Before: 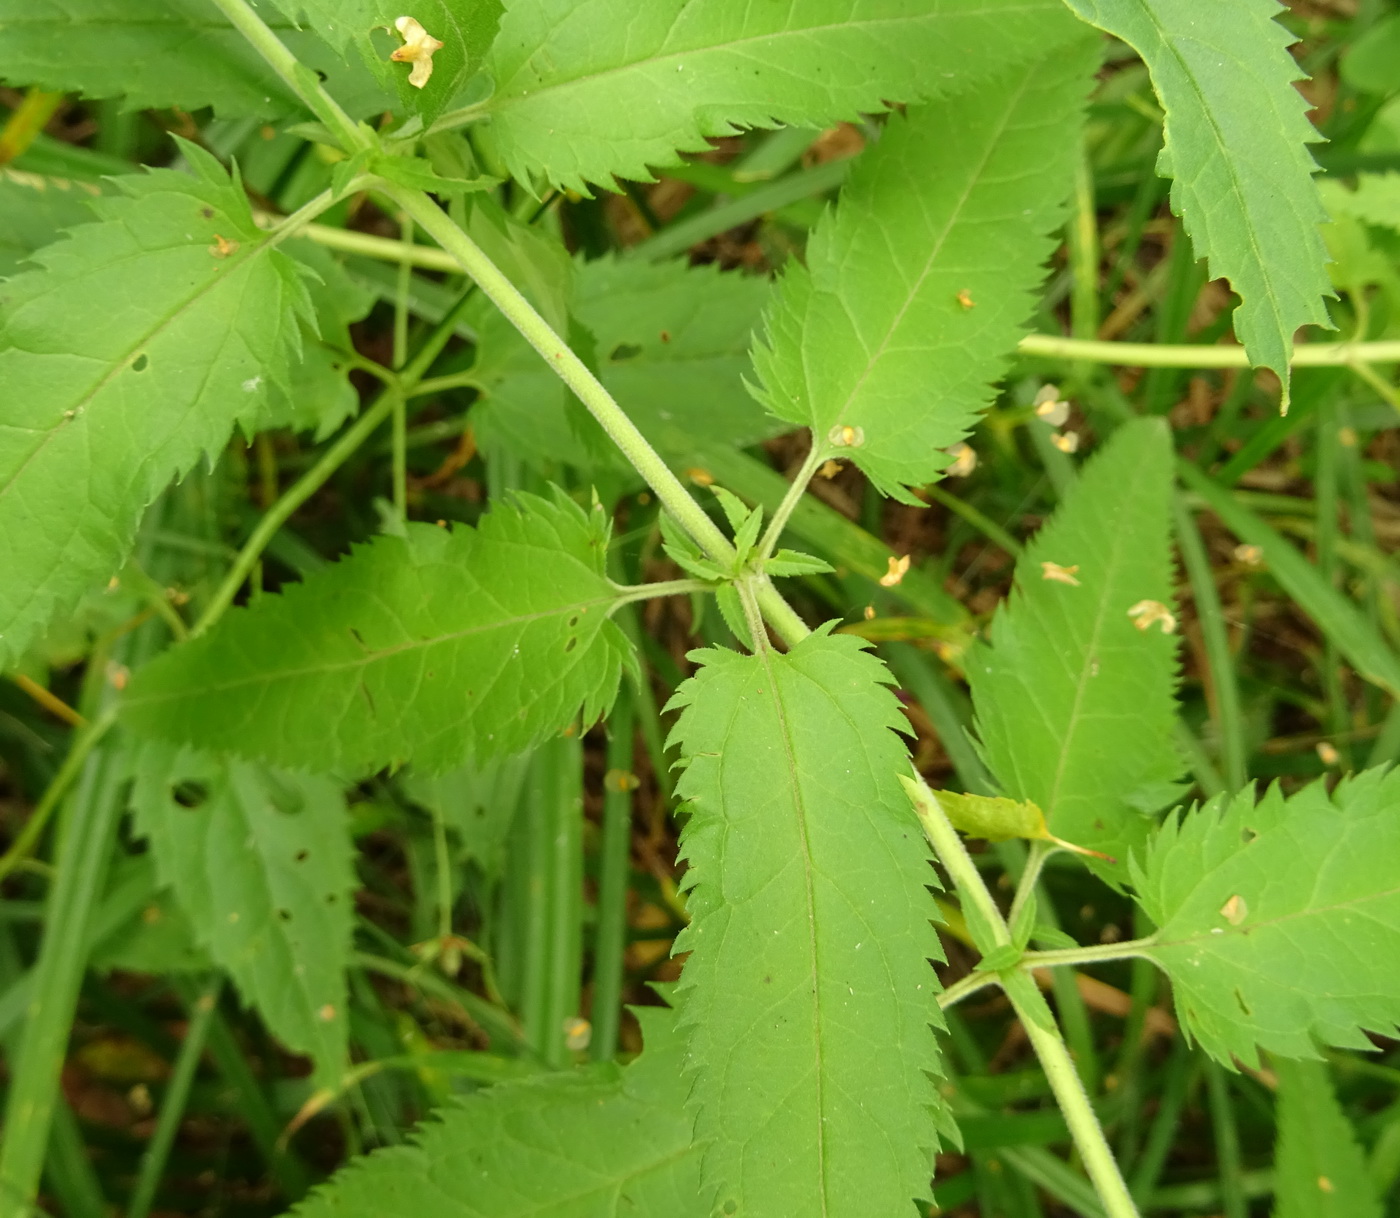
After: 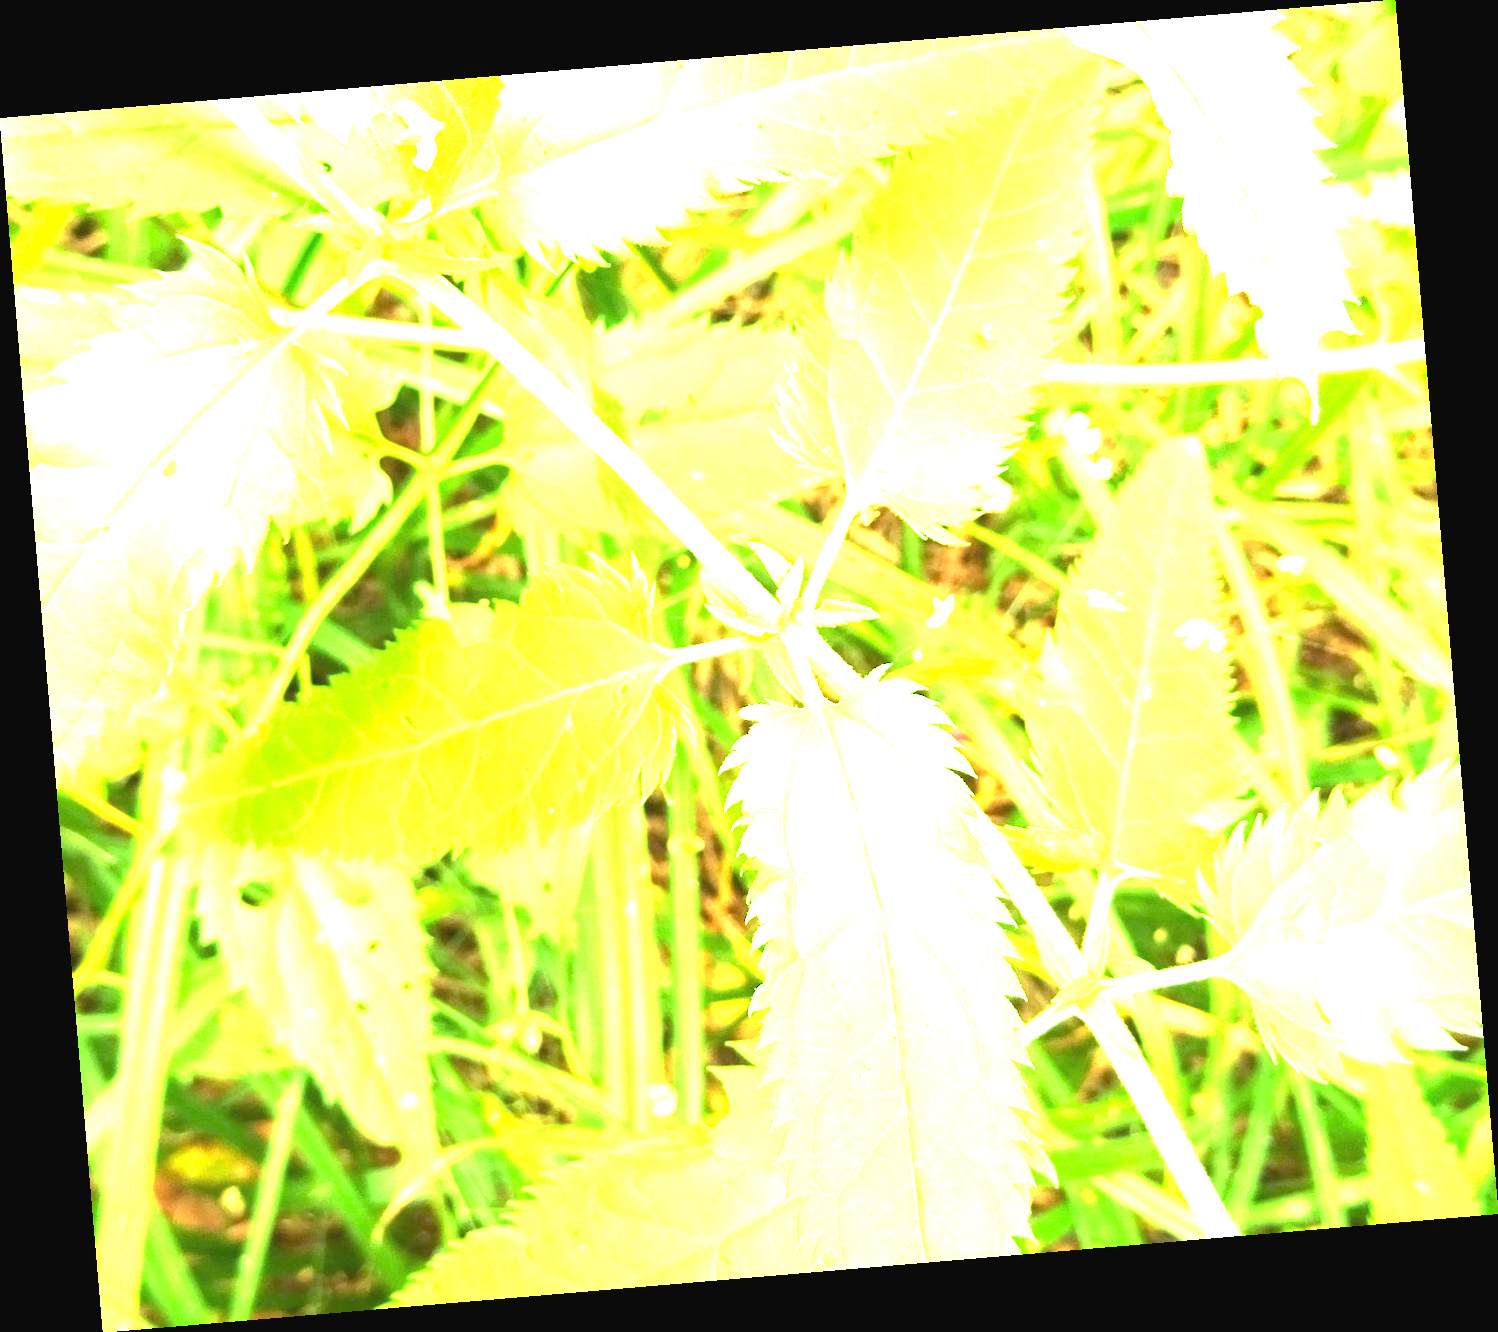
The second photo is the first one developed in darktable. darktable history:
exposure: black level correction 0, exposure 4 EV, compensate exposure bias true, compensate highlight preservation false
rotate and perspective: rotation -4.86°, automatic cropping off
levels: levels [0, 0.476, 0.951]
